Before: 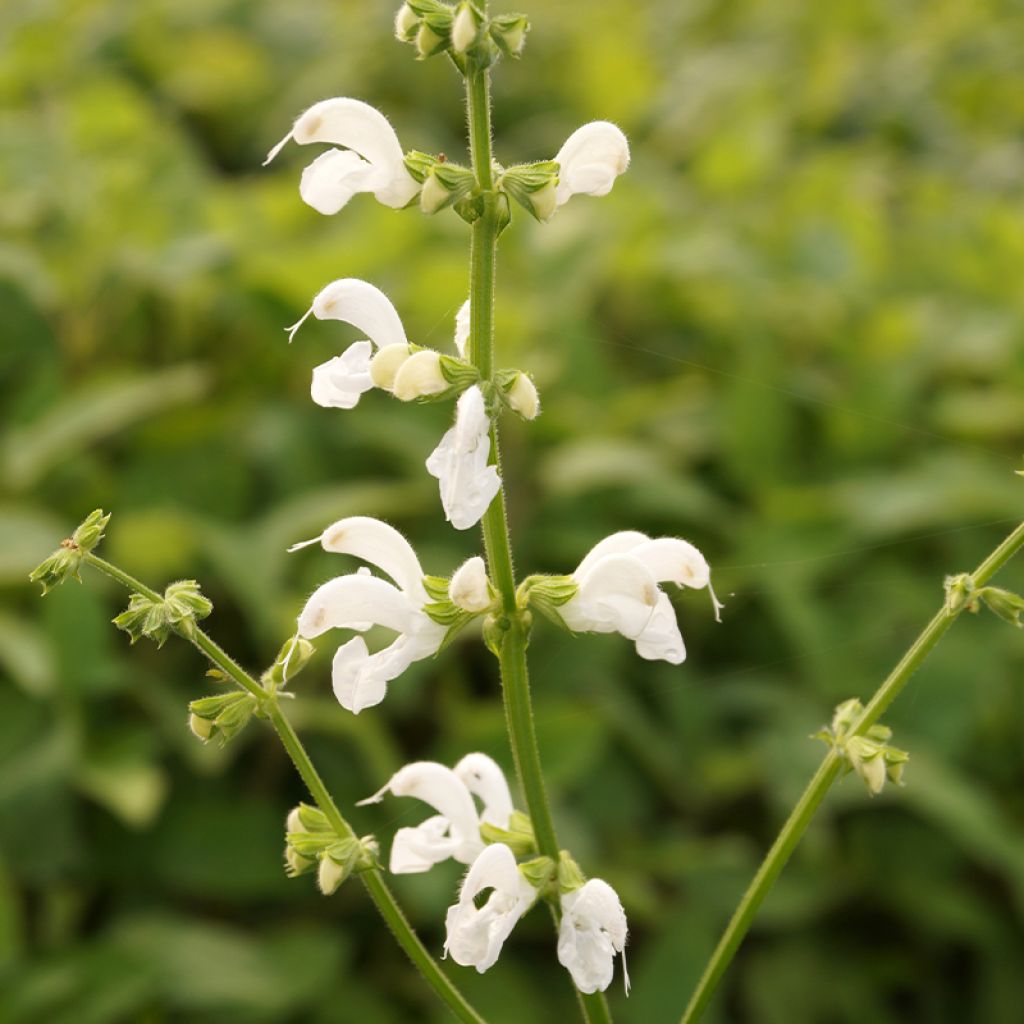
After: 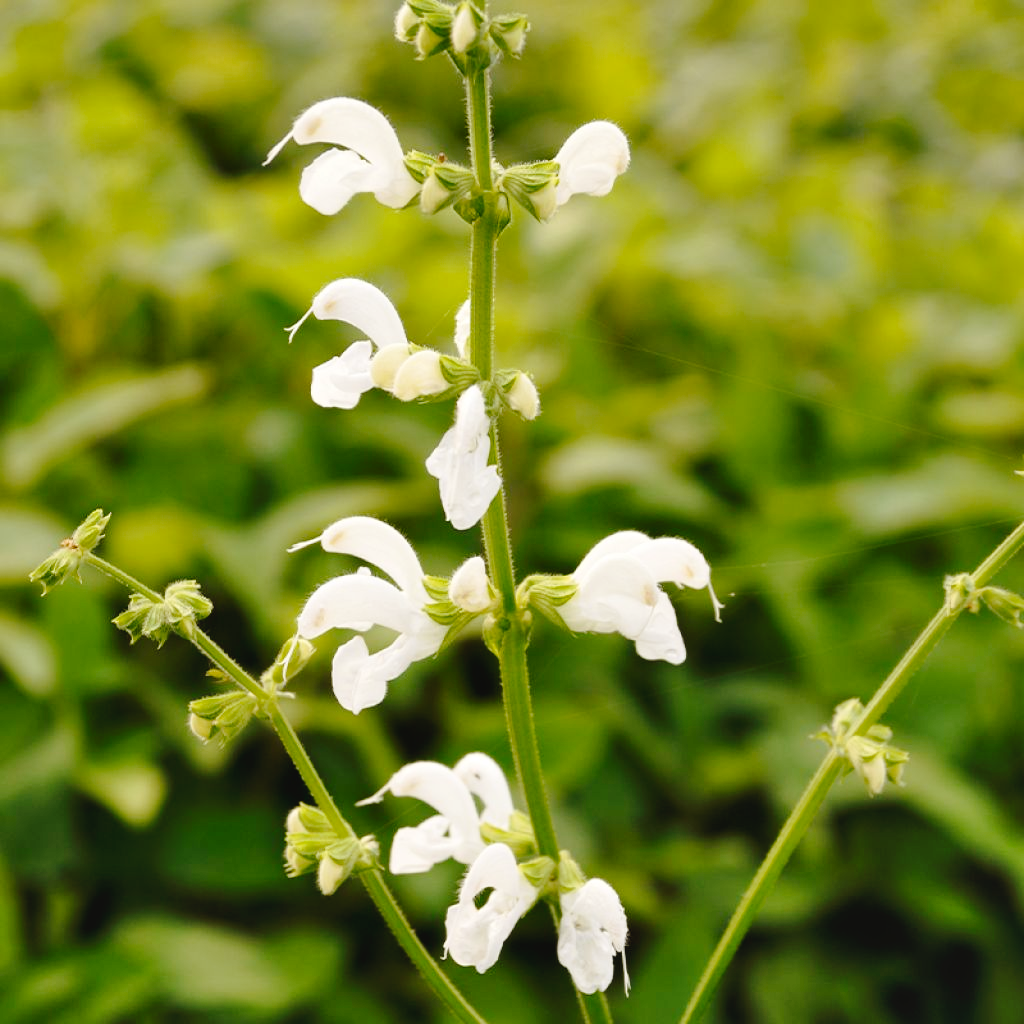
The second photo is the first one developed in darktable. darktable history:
shadows and highlights: soften with gaussian
tone equalizer: on, module defaults
tone curve: curves: ch0 [(0, 0) (0.003, 0.03) (0.011, 0.032) (0.025, 0.035) (0.044, 0.038) (0.069, 0.041) (0.1, 0.058) (0.136, 0.091) (0.177, 0.133) (0.224, 0.181) (0.277, 0.268) (0.335, 0.363) (0.399, 0.461) (0.468, 0.554) (0.543, 0.633) (0.623, 0.709) (0.709, 0.784) (0.801, 0.869) (0.898, 0.938) (1, 1)], preserve colors none
